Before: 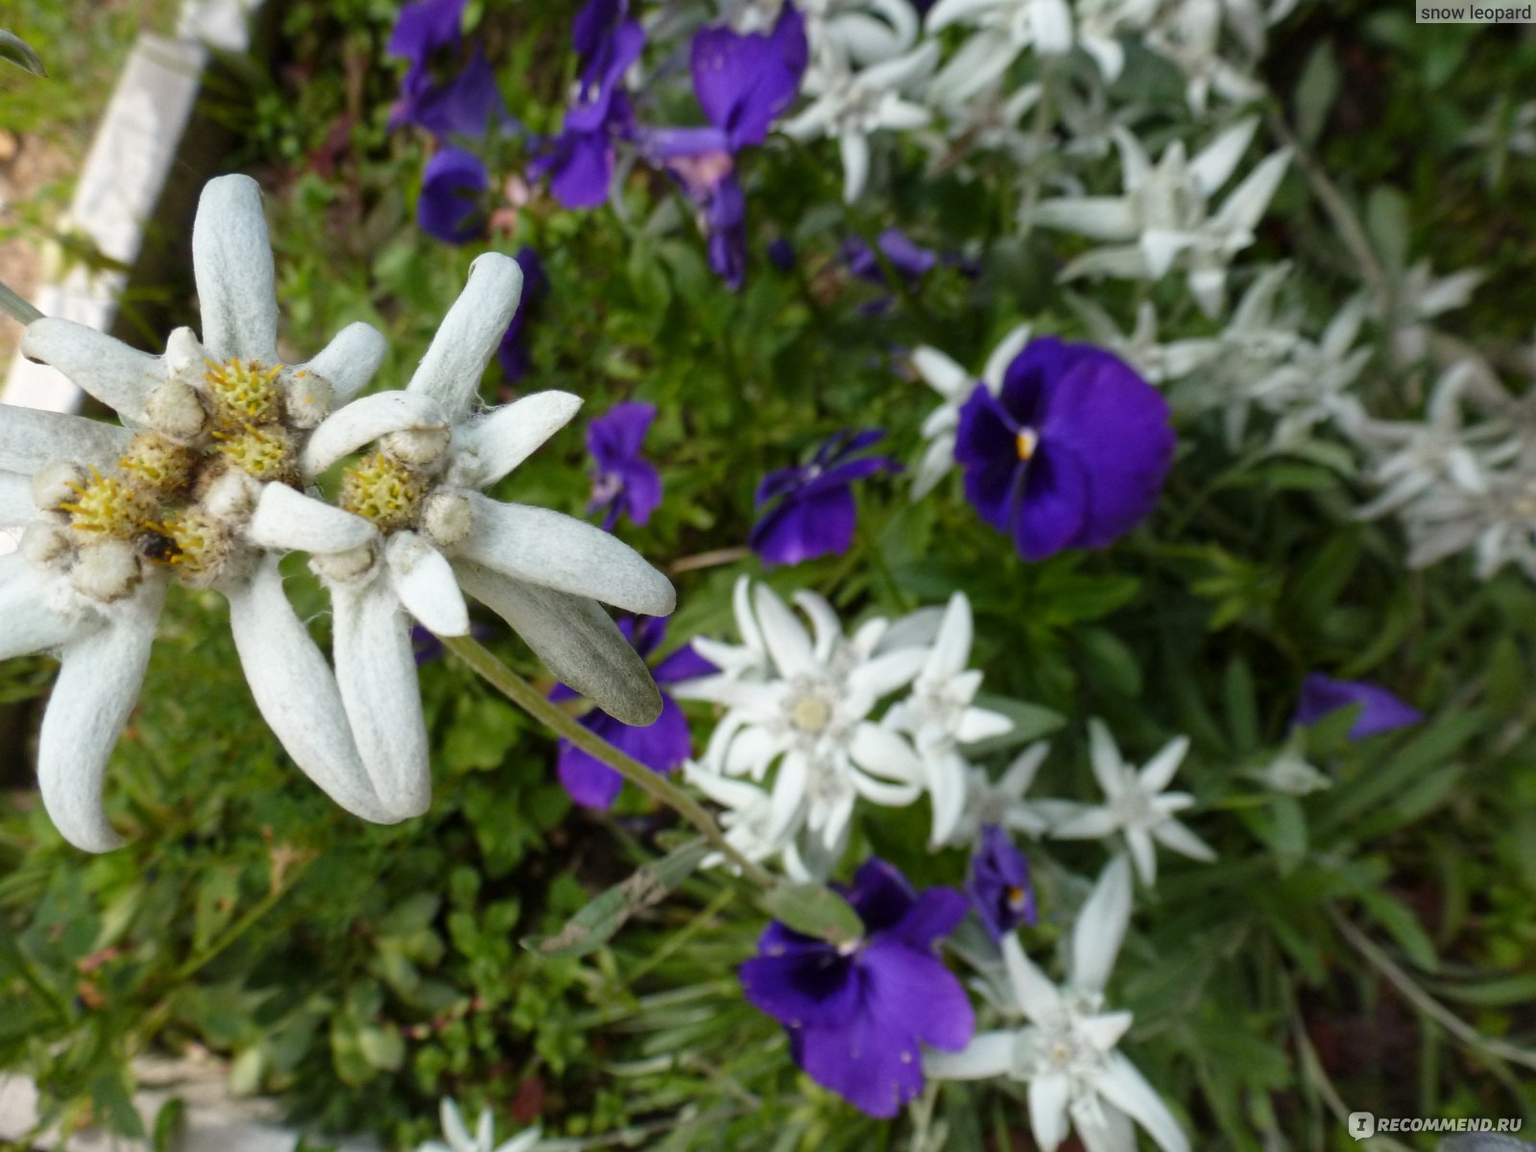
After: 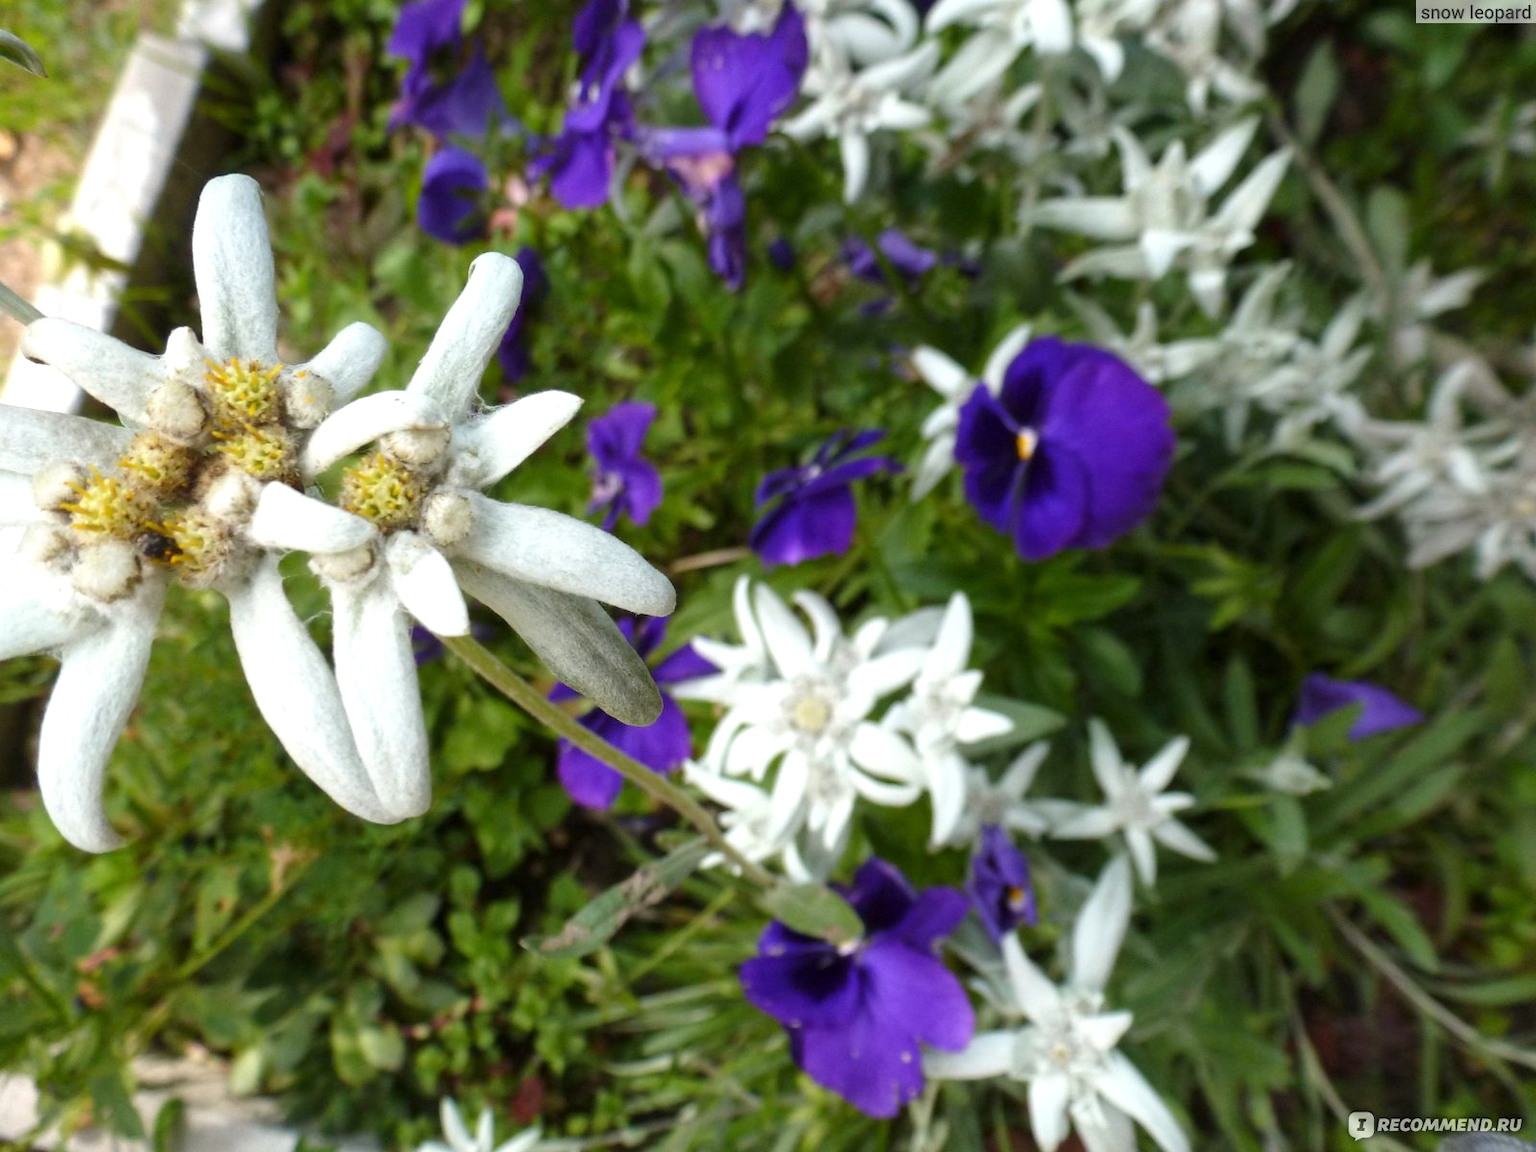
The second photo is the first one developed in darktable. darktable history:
exposure: exposure 0.464 EV, compensate highlight preservation false
tone equalizer: on, module defaults
